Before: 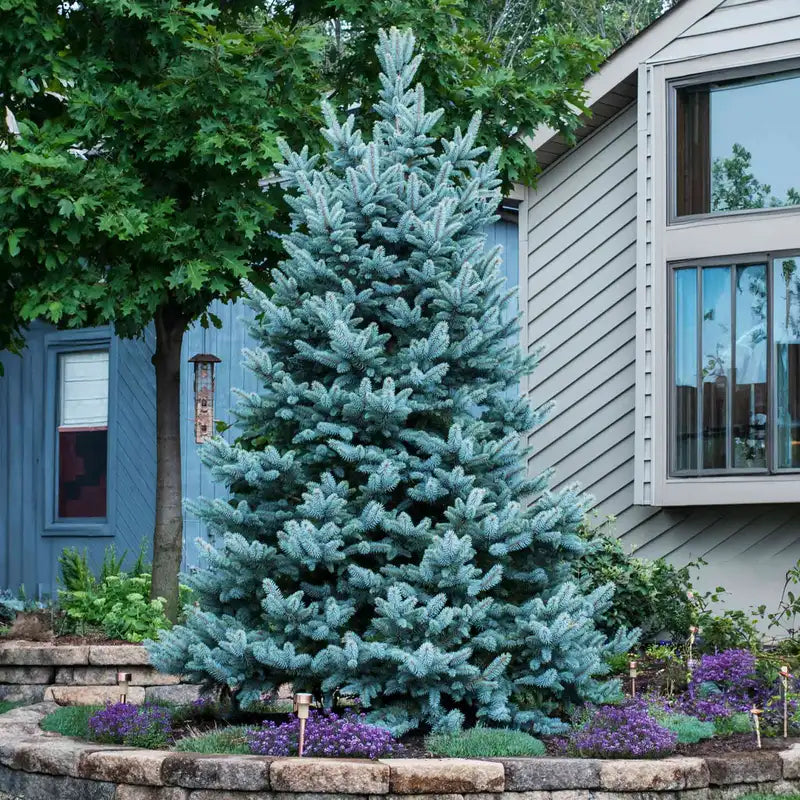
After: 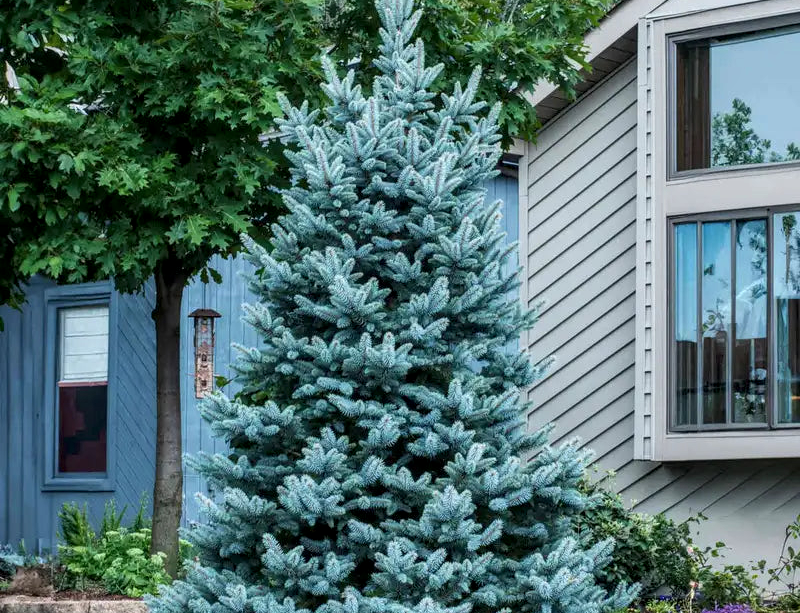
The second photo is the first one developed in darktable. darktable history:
crop: top 5.667%, bottom 17.637%
local contrast: detail 130%
